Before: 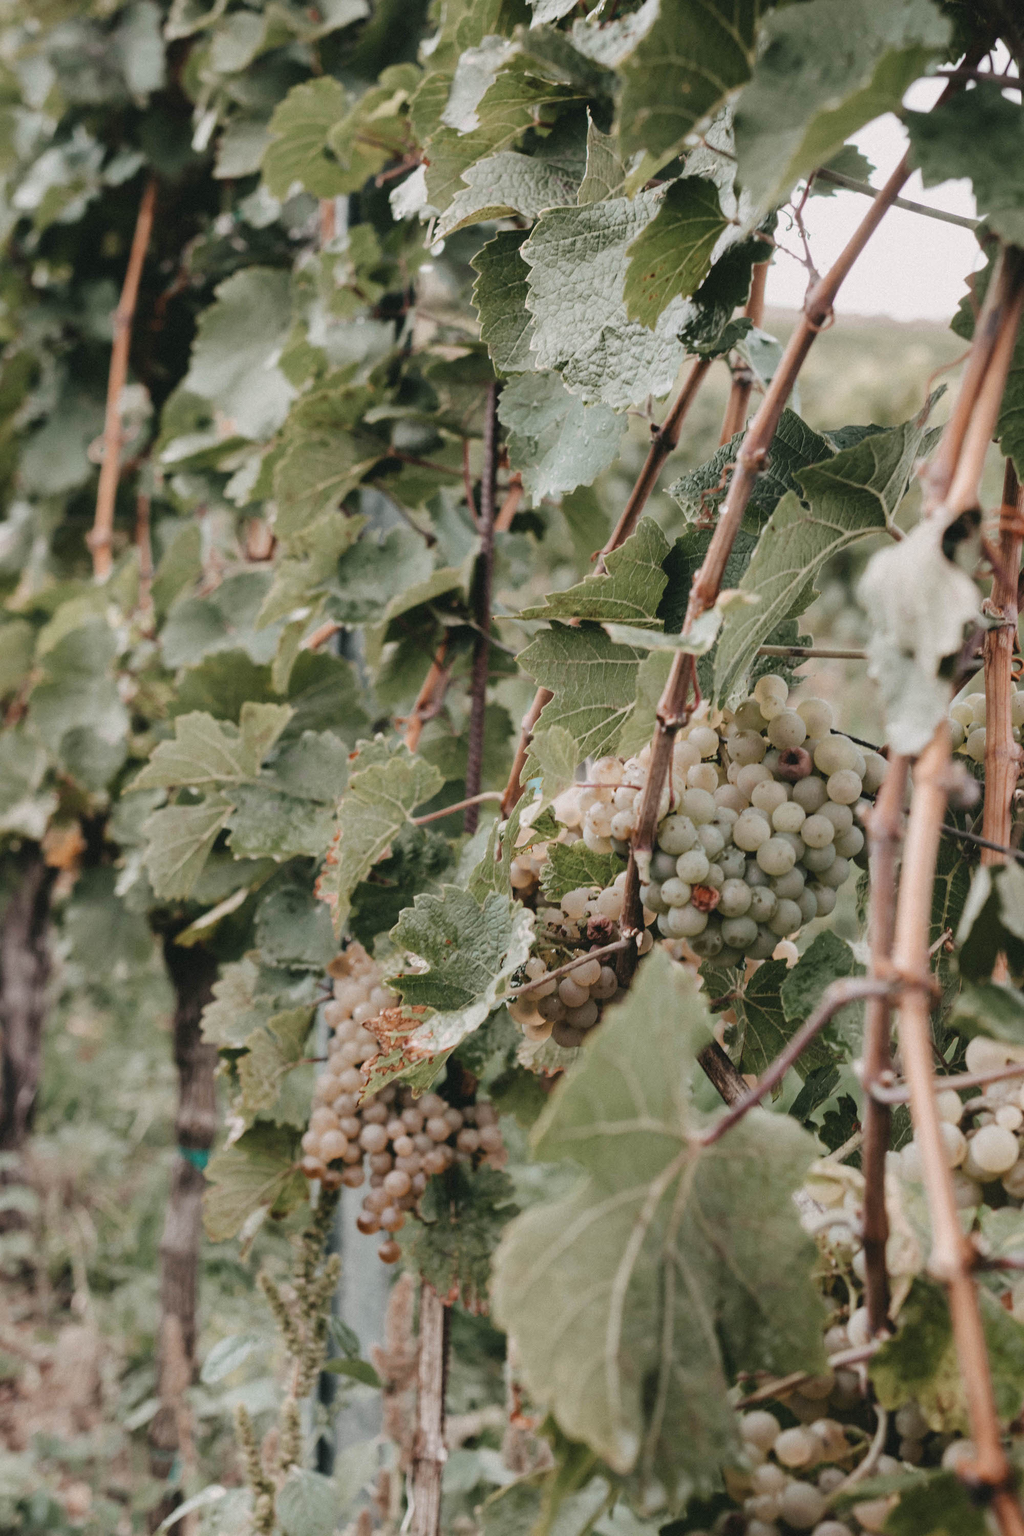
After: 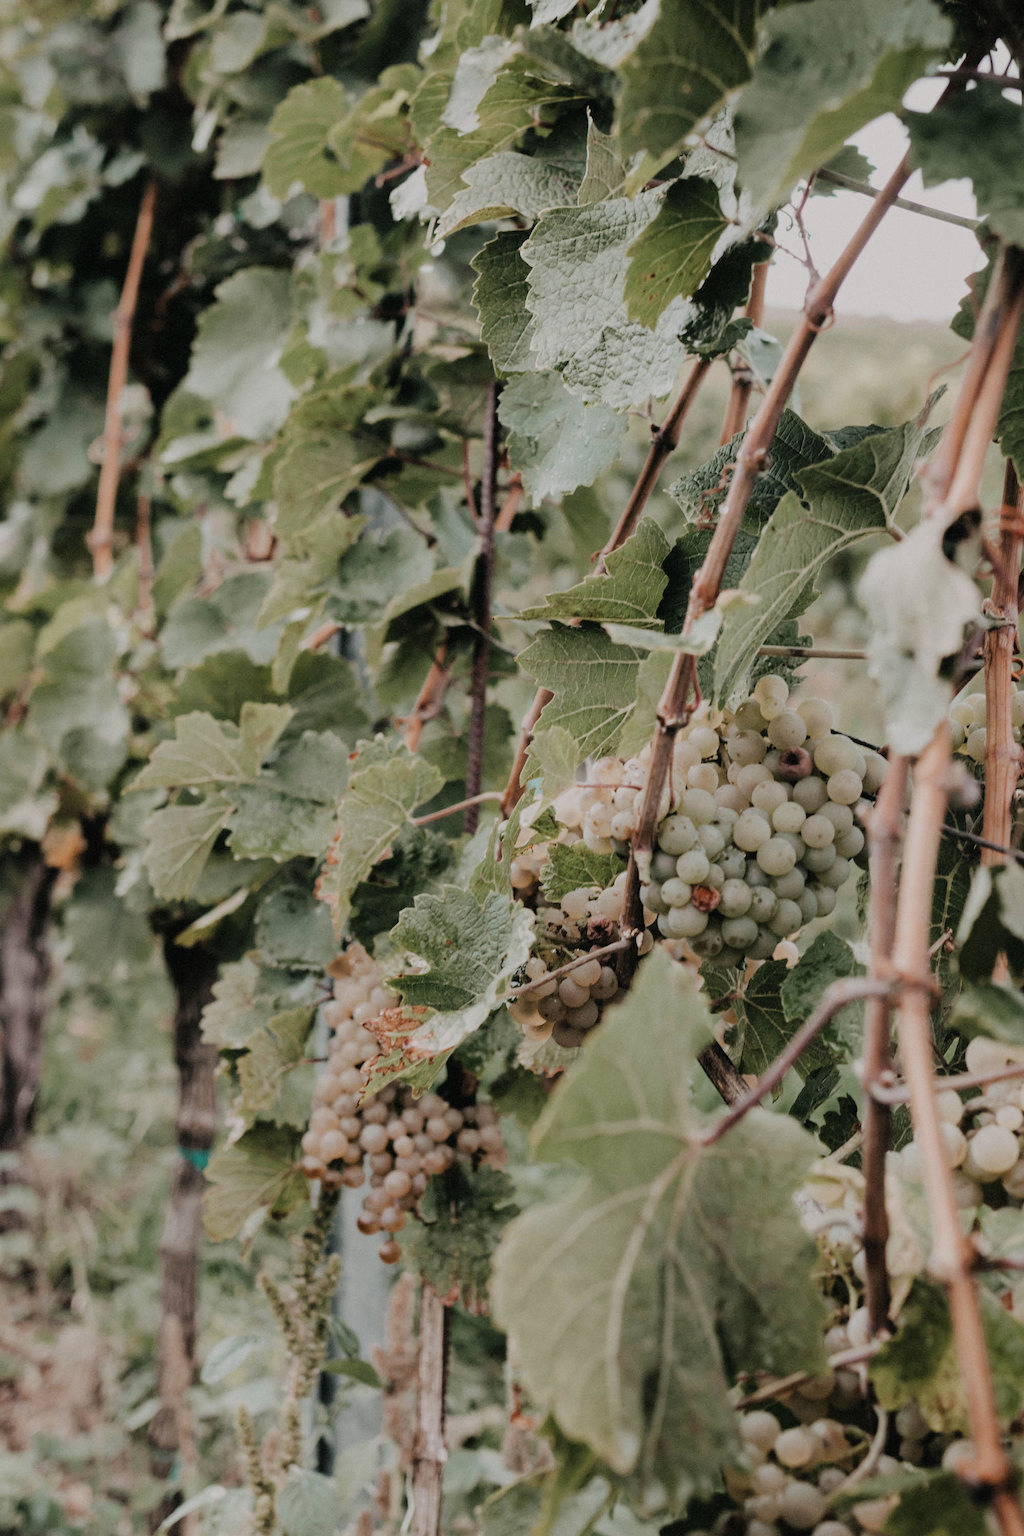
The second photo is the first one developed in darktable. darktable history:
tone equalizer: on, module defaults
filmic rgb: black relative exposure -7.65 EV, white relative exposure 4.56 EV, hardness 3.61
